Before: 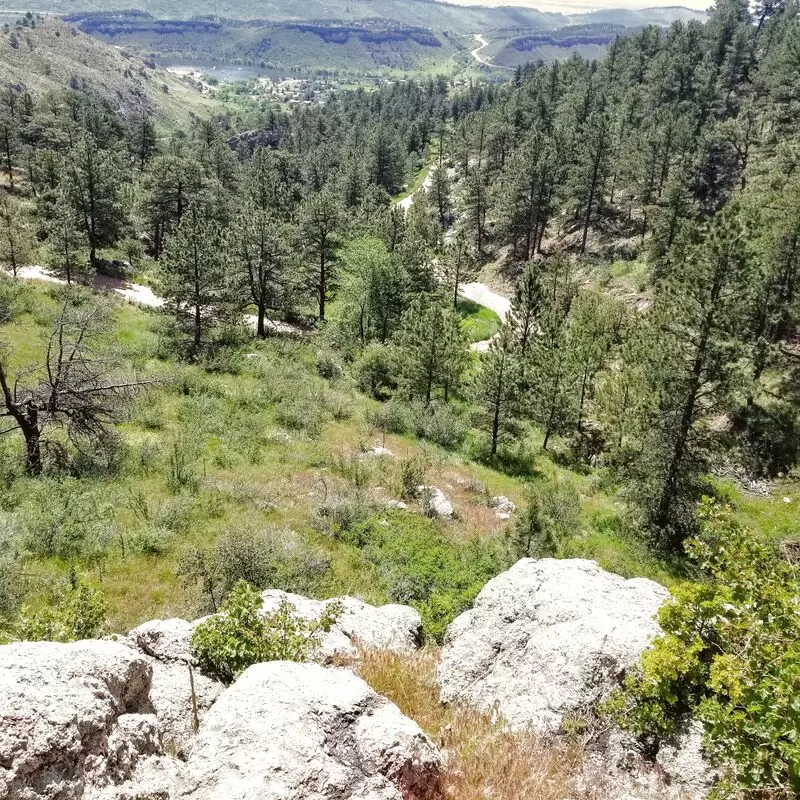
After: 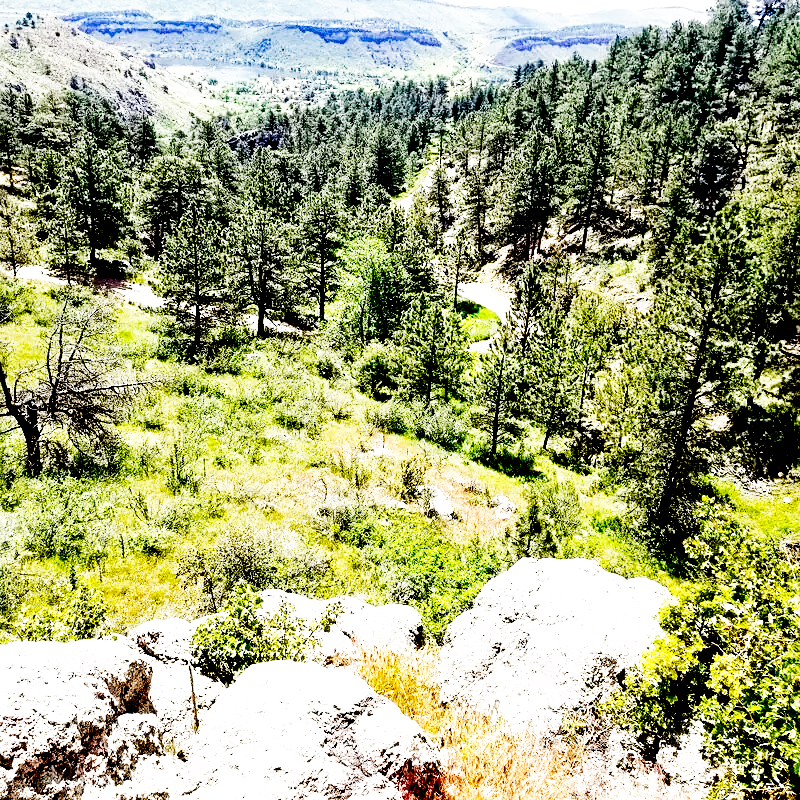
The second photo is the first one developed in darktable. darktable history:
tone equalizer: -8 EV -0.389 EV, -7 EV -0.401 EV, -6 EV -0.373 EV, -5 EV -0.21 EV, -3 EV 0.193 EV, -2 EV 0.352 EV, -1 EV 0.412 EV, +0 EV 0.41 EV, edges refinement/feathering 500, mask exposure compensation -1.57 EV, preserve details no
exposure: black level correction 0.057, compensate exposure bias true, compensate highlight preservation false
base curve: curves: ch0 [(0, 0) (0.007, 0.004) (0.027, 0.03) (0.046, 0.07) (0.207, 0.54) (0.442, 0.872) (0.673, 0.972) (1, 1)], preserve colors none
sharpen: amount 0.205
